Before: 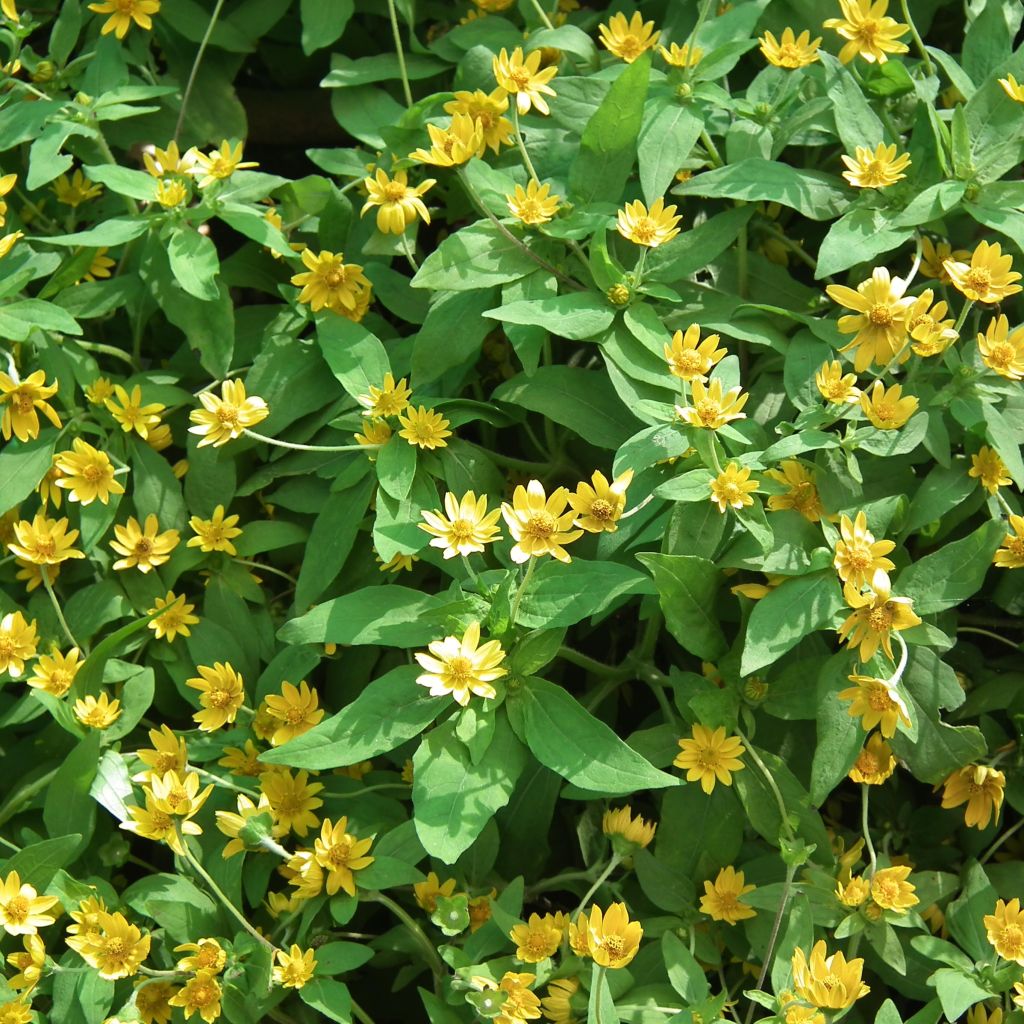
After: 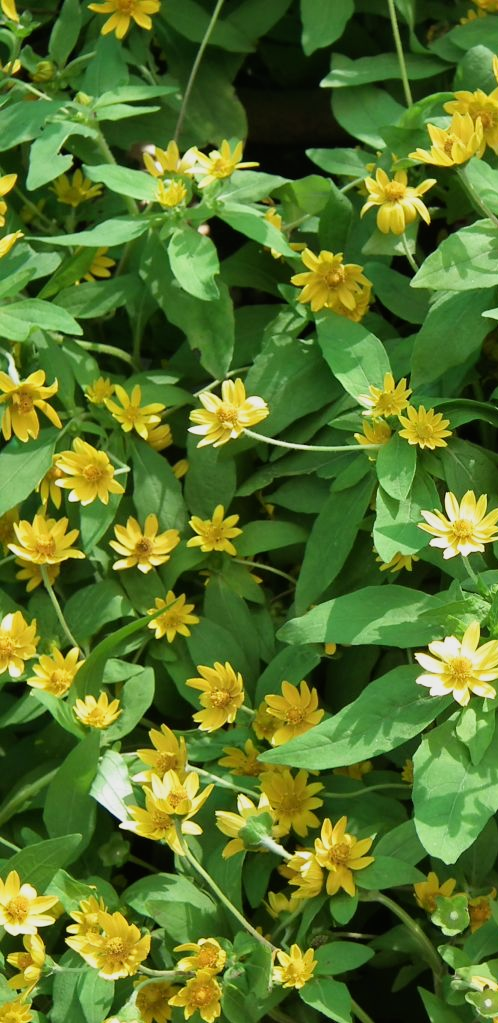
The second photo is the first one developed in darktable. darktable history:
crop and rotate: left 0.052%, top 0%, right 51.226%
filmic rgb: black relative exposure -11.3 EV, white relative exposure 3.22 EV, hardness 6.8
